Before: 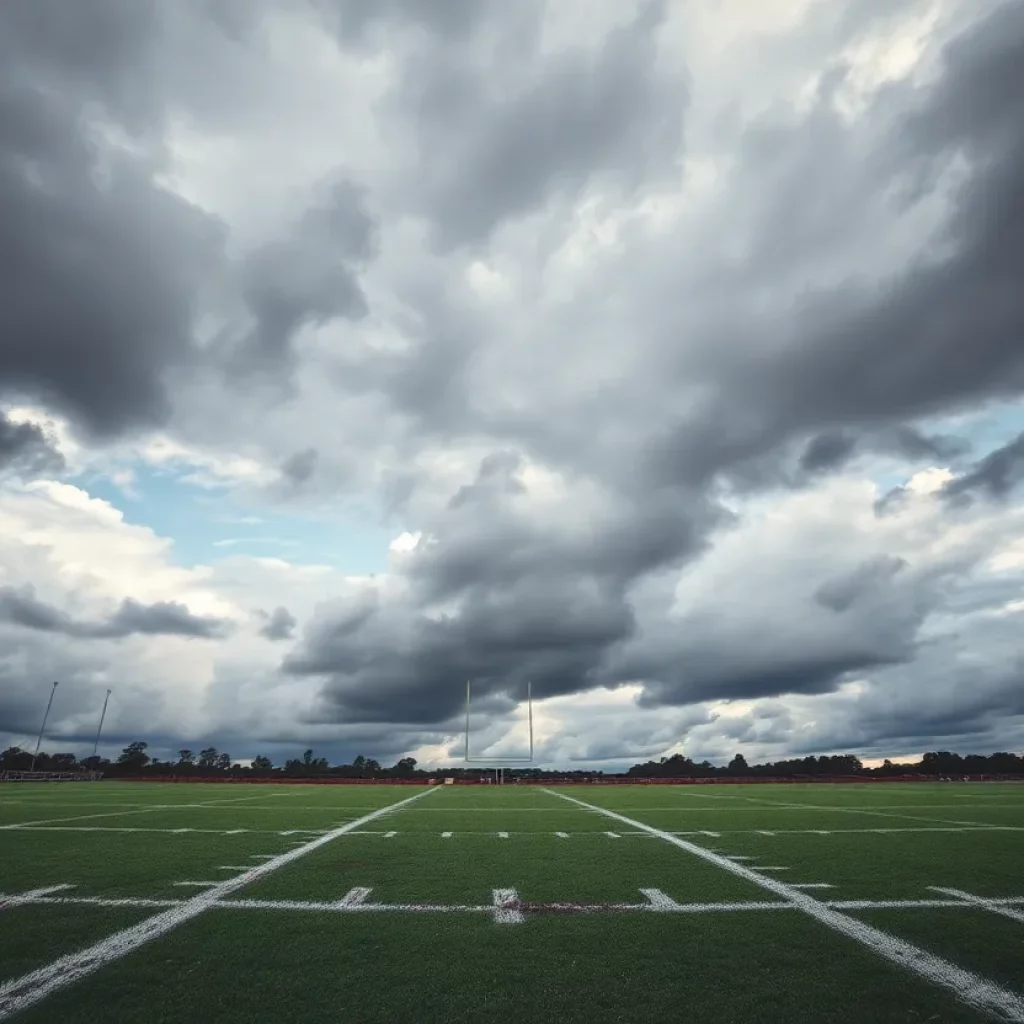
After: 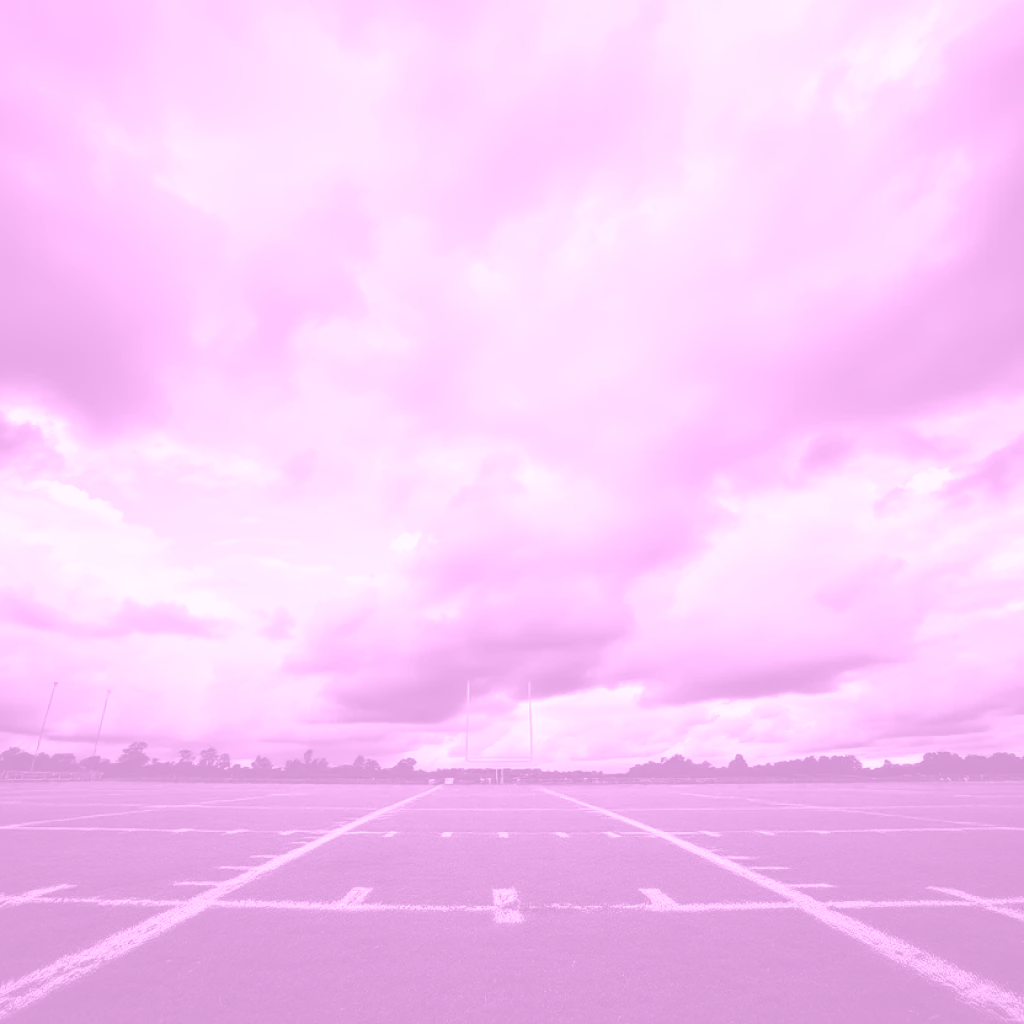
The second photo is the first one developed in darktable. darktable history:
colorize: hue 331.2°, saturation 75%, source mix 30.28%, lightness 70.52%, version 1
tone equalizer: -8 EV -0.75 EV, -7 EV -0.7 EV, -6 EV -0.6 EV, -5 EV -0.4 EV, -3 EV 0.4 EV, -2 EV 0.6 EV, -1 EV 0.7 EV, +0 EV 0.75 EV, edges refinement/feathering 500, mask exposure compensation -1.57 EV, preserve details no
